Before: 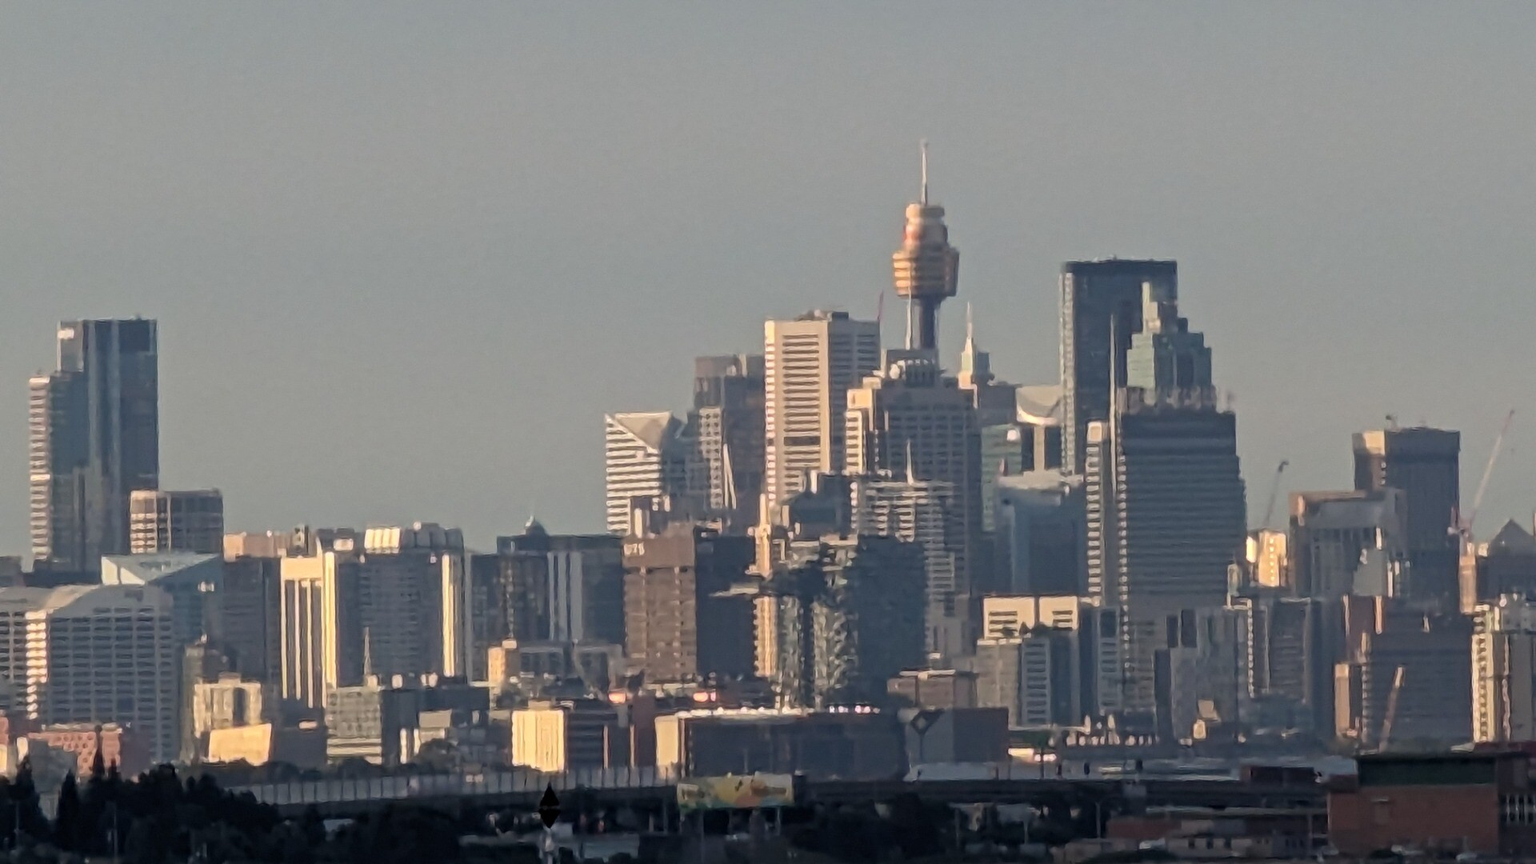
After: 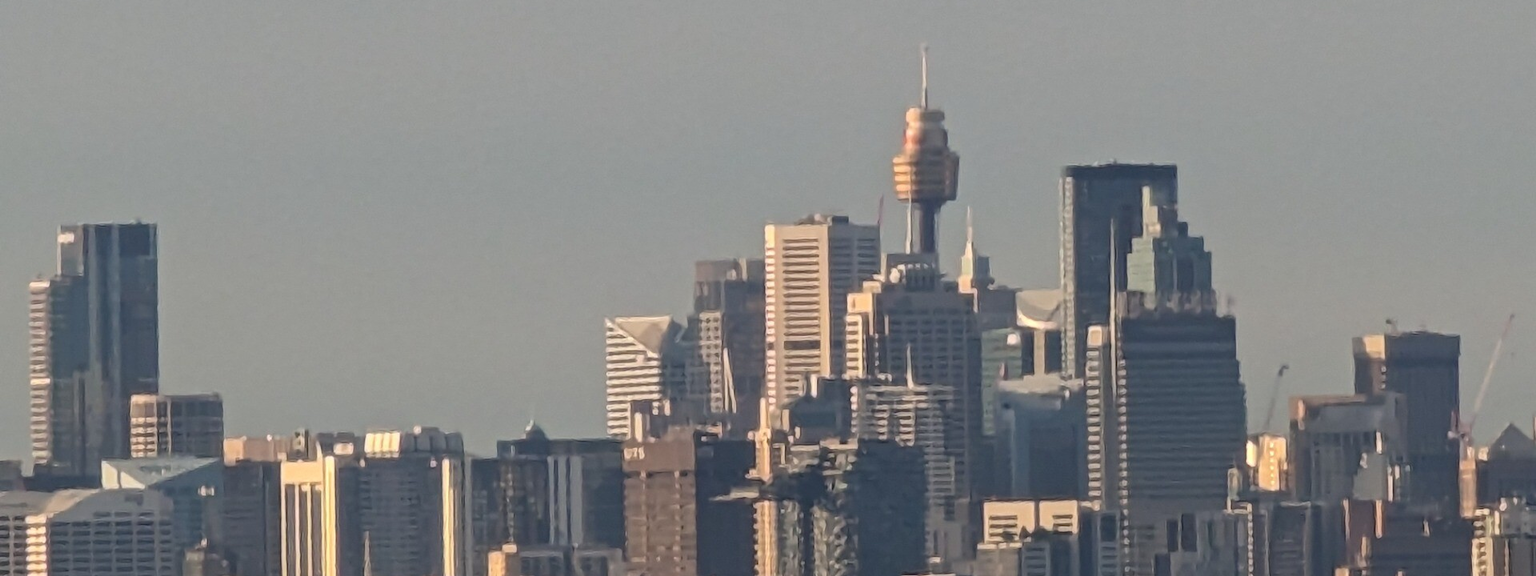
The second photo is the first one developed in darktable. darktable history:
exposure: compensate exposure bias true, compensate highlight preservation false
crop: top 11.153%, bottom 22.039%
